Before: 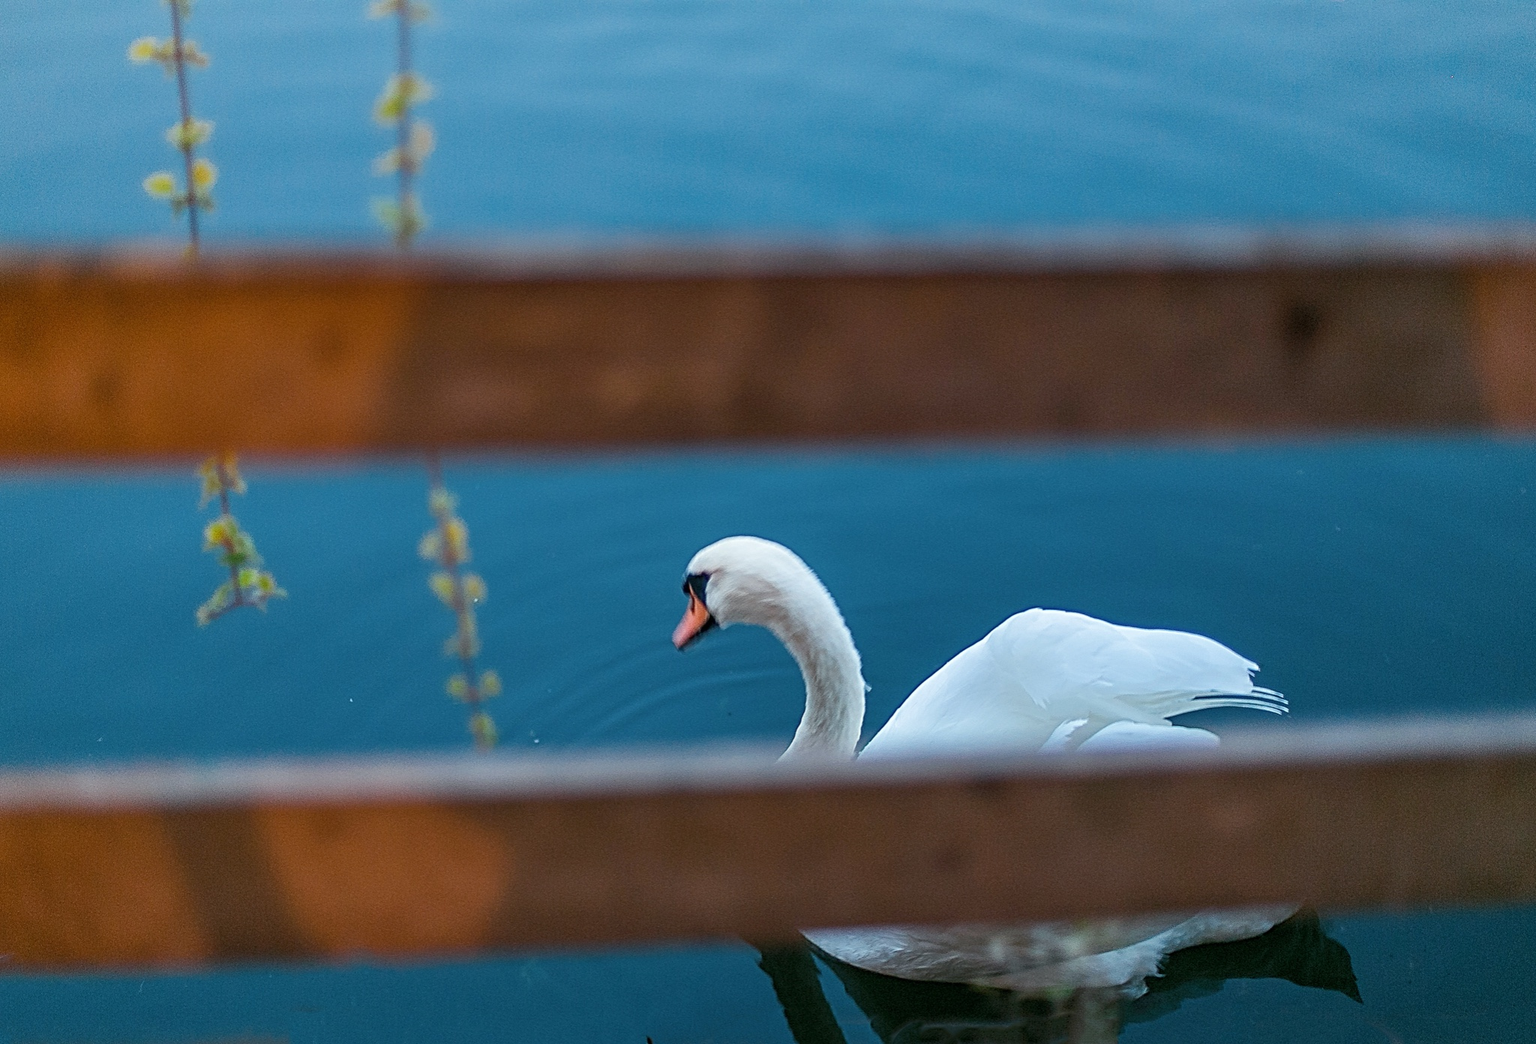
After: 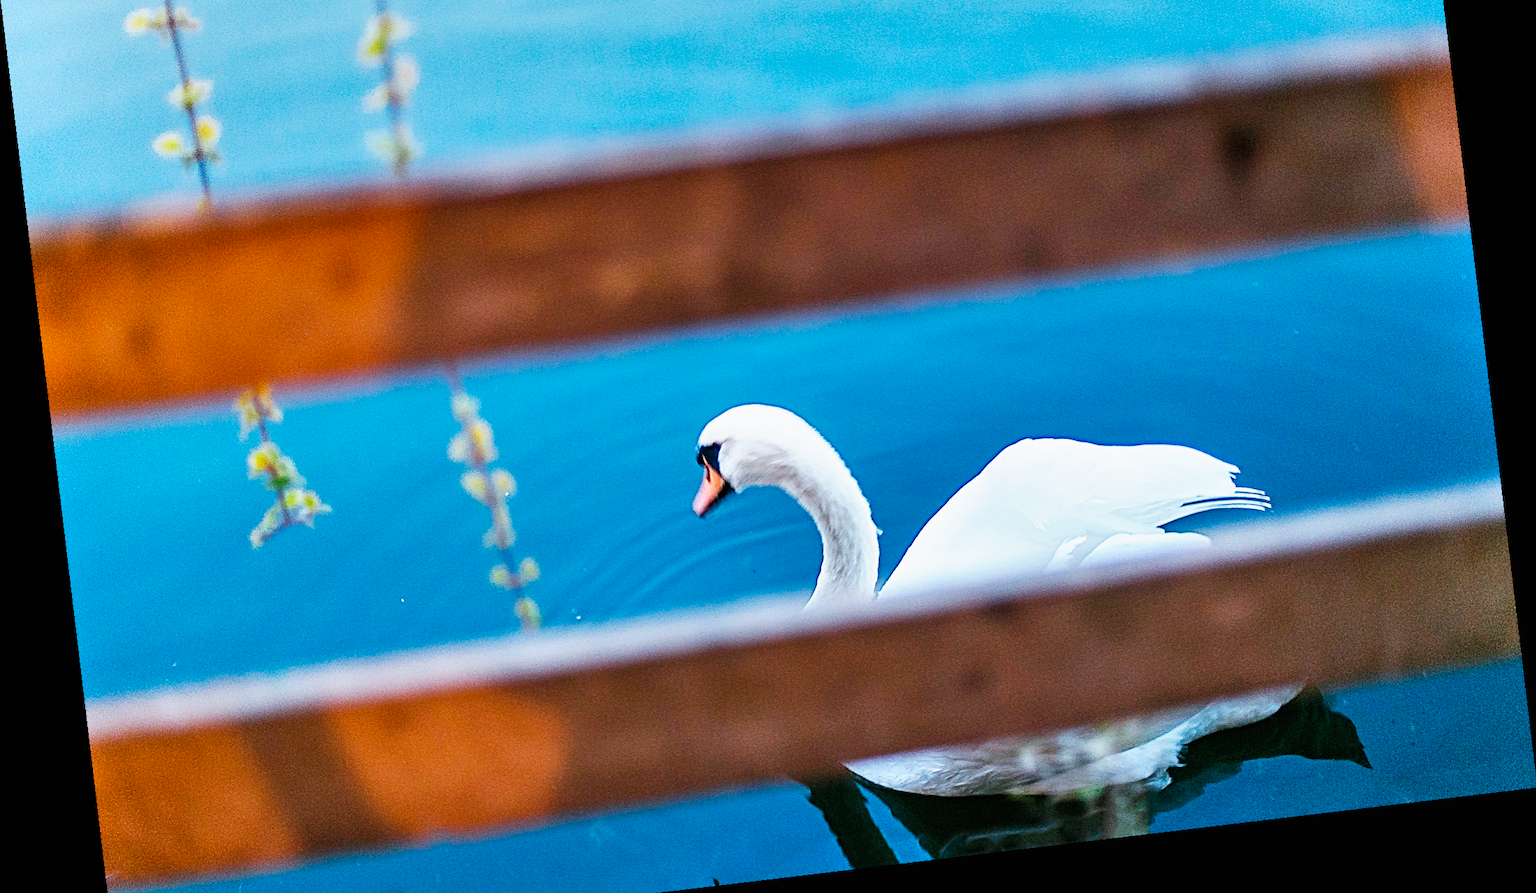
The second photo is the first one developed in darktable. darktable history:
shadows and highlights: shadows 43.71, white point adjustment -1.46, soften with gaussian
color calibration: illuminant as shot in camera, x 0.358, y 0.373, temperature 4628.91 K
rotate and perspective: rotation -6.83°, automatic cropping off
base curve: curves: ch0 [(0, 0) (0.007, 0.004) (0.027, 0.03) (0.046, 0.07) (0.207, 0.54) (0.442, 0.872) (0.673, 0.972) (1, 1)], preserve colors none
crop and rotate: top 15.774%, bottom 5.506%
